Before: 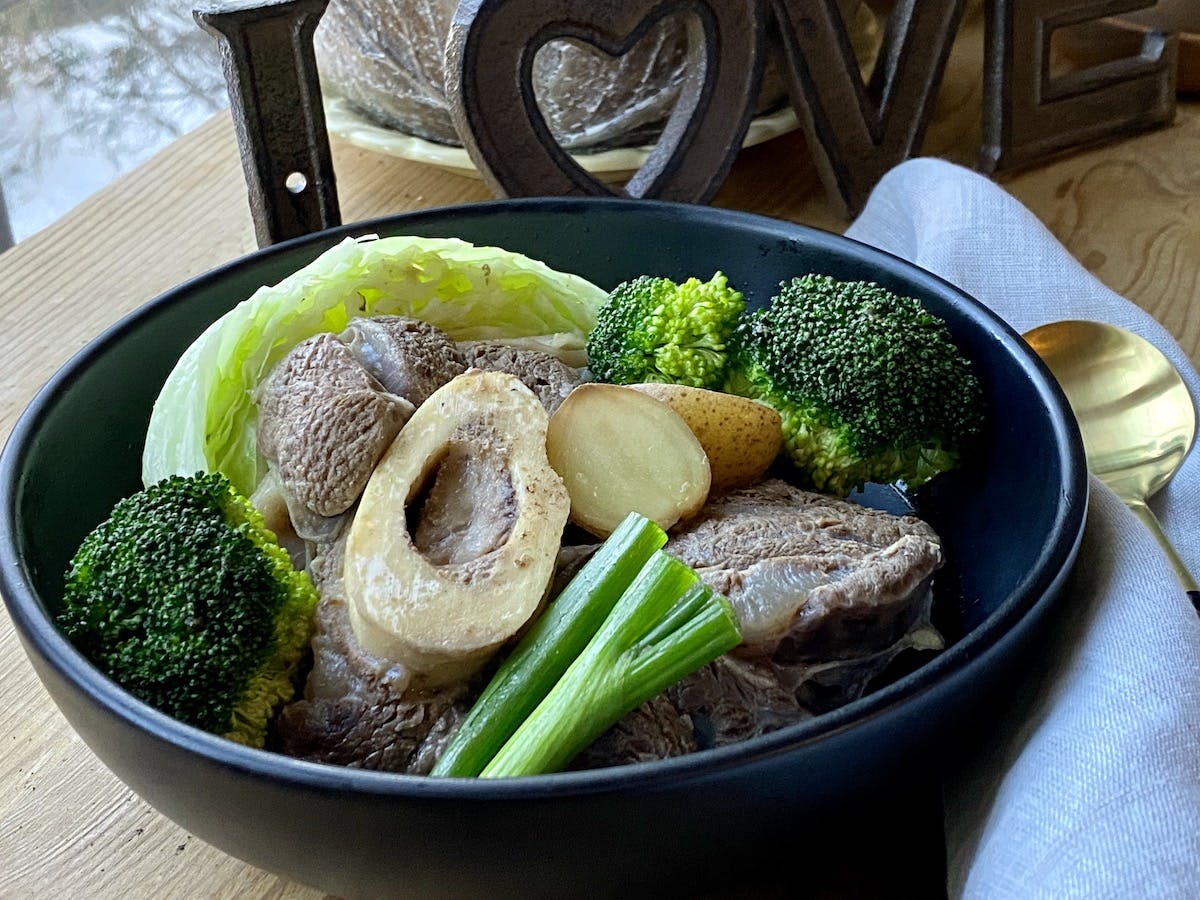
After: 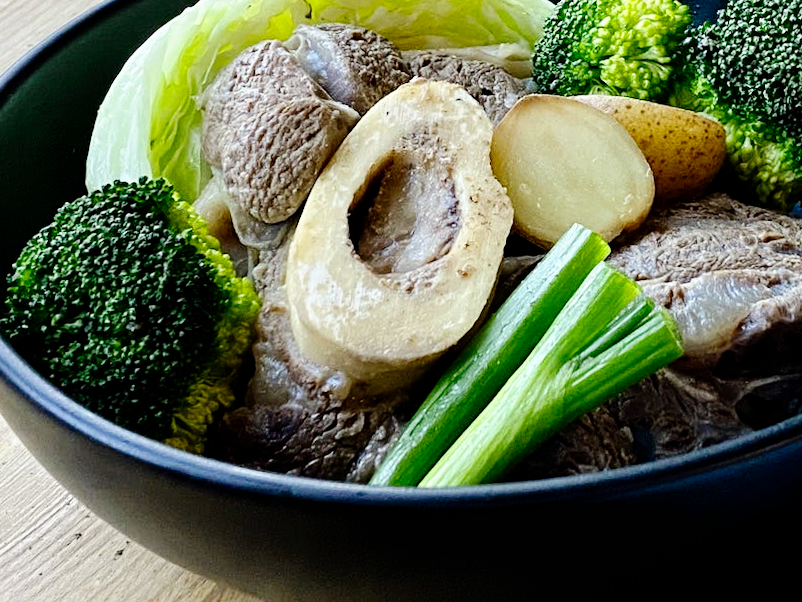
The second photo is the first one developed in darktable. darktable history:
tone curve: curves: ch0 [(0, 0) (0.003, 0) (0.011, 0.001) (0.025, 0.003) (0.044, 0.005) (0.069, 0.012) (0.1, 0.023) (0.136, 0.039) (0.177, 0.088) (0.224, 0.15) (0.277, 0.239) (0.335, 0.334) (0.399, 0.43) (0.468, 0.526) (0.543, 0.621) (0.623, 0.711) (0.709, 0.791) (0.801, 0.87) (0.898, 0.949) (1, 1)], preserve colors none
crop and rotate: angle -0.82°, left 3.85%, top 31.828%, right 27.992%
